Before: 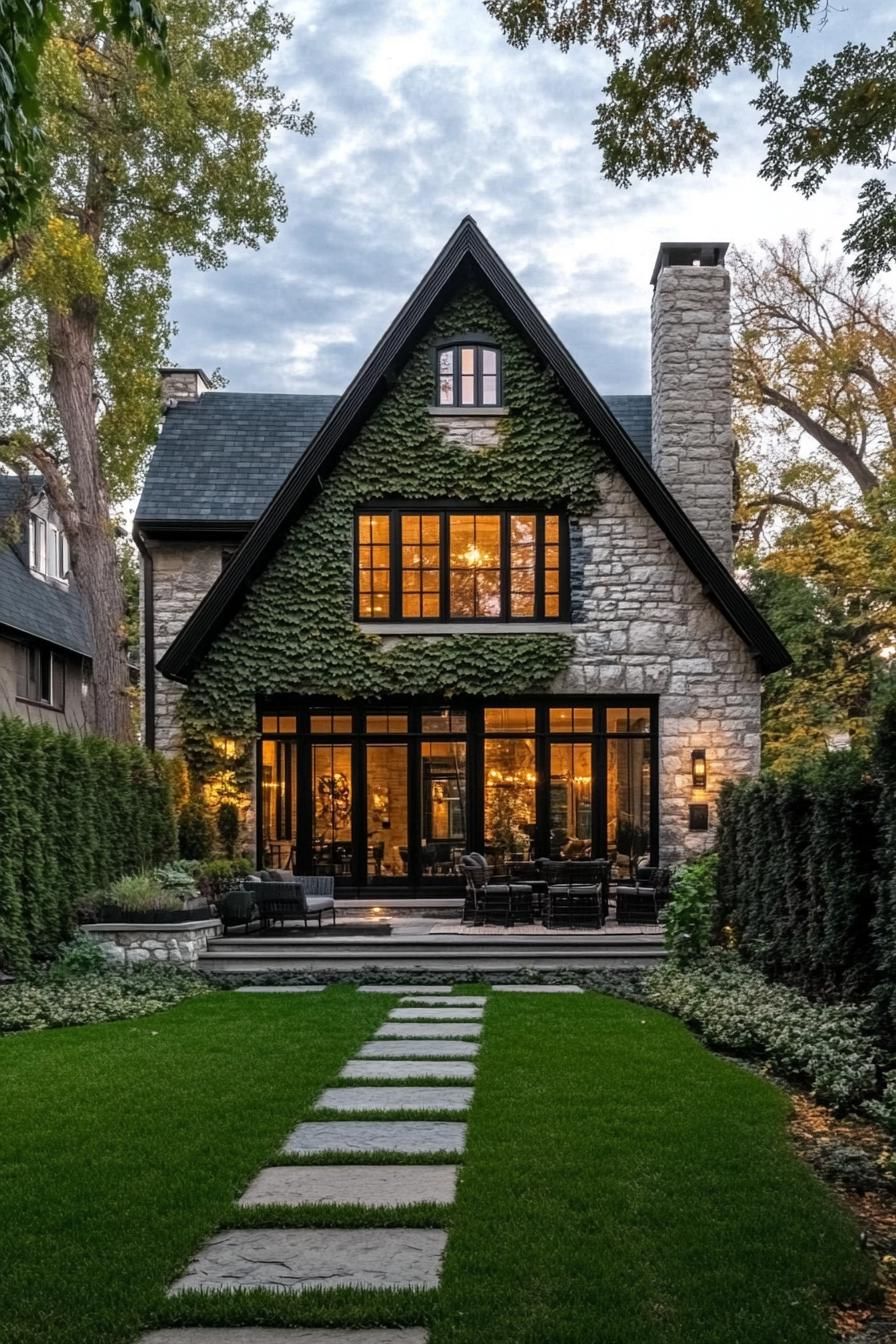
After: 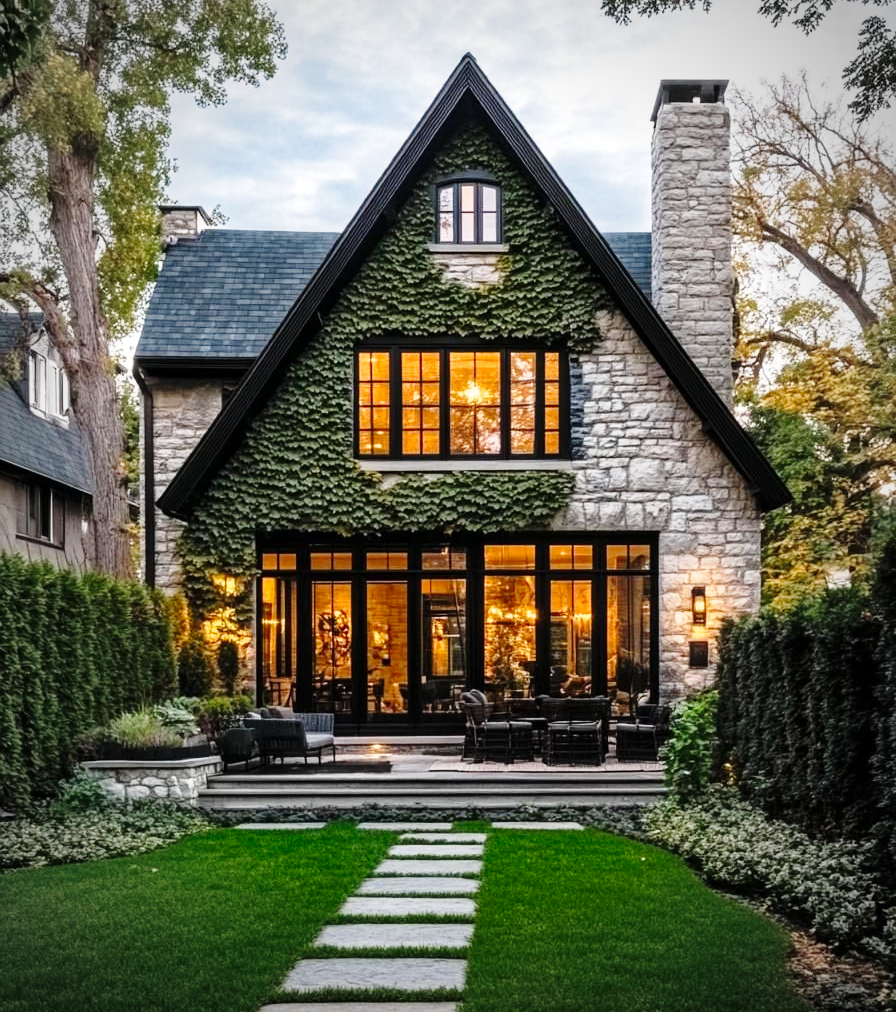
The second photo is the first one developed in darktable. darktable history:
crop and rotate: top 12.174%, bottom 12.497%
base curve: curves: ch0 [(0, 0) (0.028, 0.03) (0.121, 0.232) (0.46, 0.748) (0.859, 0.968) (1, 1)], preserve colors none
vignetting: automatic ratio true
